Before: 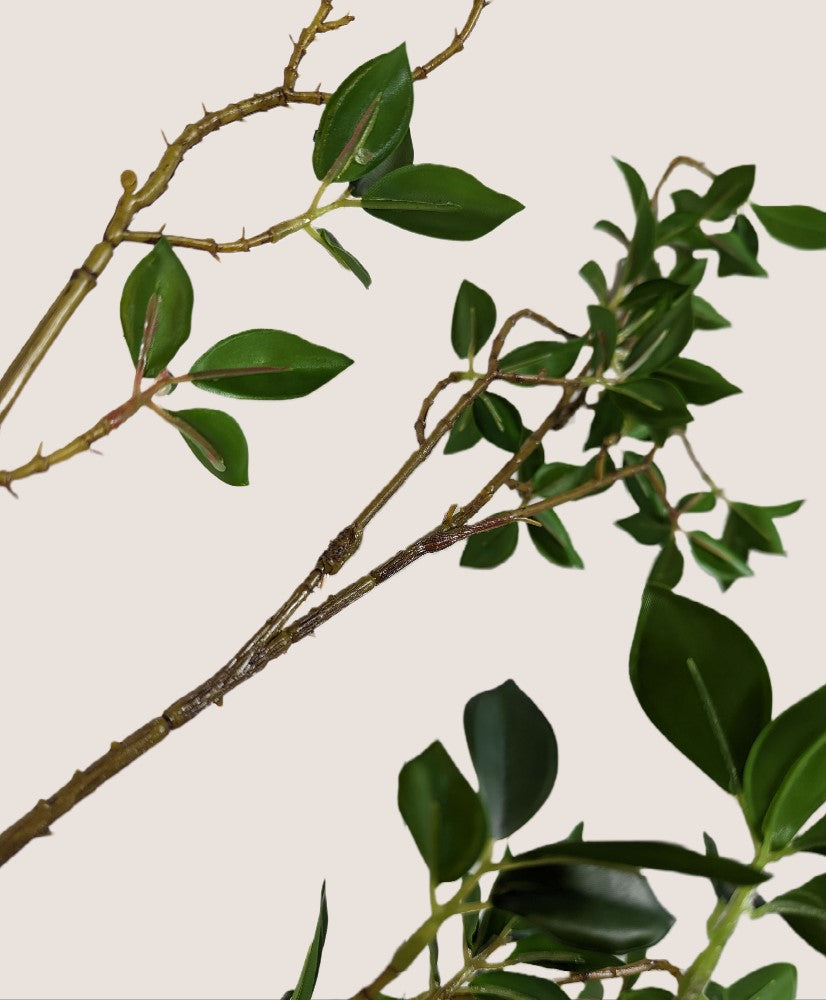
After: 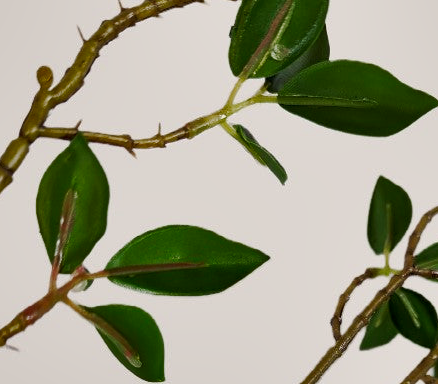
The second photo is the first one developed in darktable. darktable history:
crop: left 10.249%, top 10.477%, right 36.632%, bottom 51.034%
shadows and highlights: shadows 39.81, highlights -54.82, low approximation 0.01, soften with gaussian
tone curve: curves: ch0 [(0, 0) (0.052, 0.018) (0.236, 0.207) (0.41, 0.417) (0.485, 0.518) (0.54, 0.584) (0.625, 0.666) (0.845, 0.828) (0.994, 0.964)]; ch1 [(0, 0.055) (0.15, 0.117) (0.317, 0.34) (0.382, 0.408) (0.434, 0.441) (0.472, 0.479) (0.498, 0.501) (0.557, 0.558) (0.616, 0.59) (0.739, 0.7) (0.873, 0.857) (1, 0.928)]; ch2 [(0, 0) (0.352, 0.403) (0.447, 0.466) (0.482, 0.482) (0.528, 0.526) (0.586, 0.577) (0.618, 0.621) (0.785, 0.747) (1, 1)], preserve colors none
